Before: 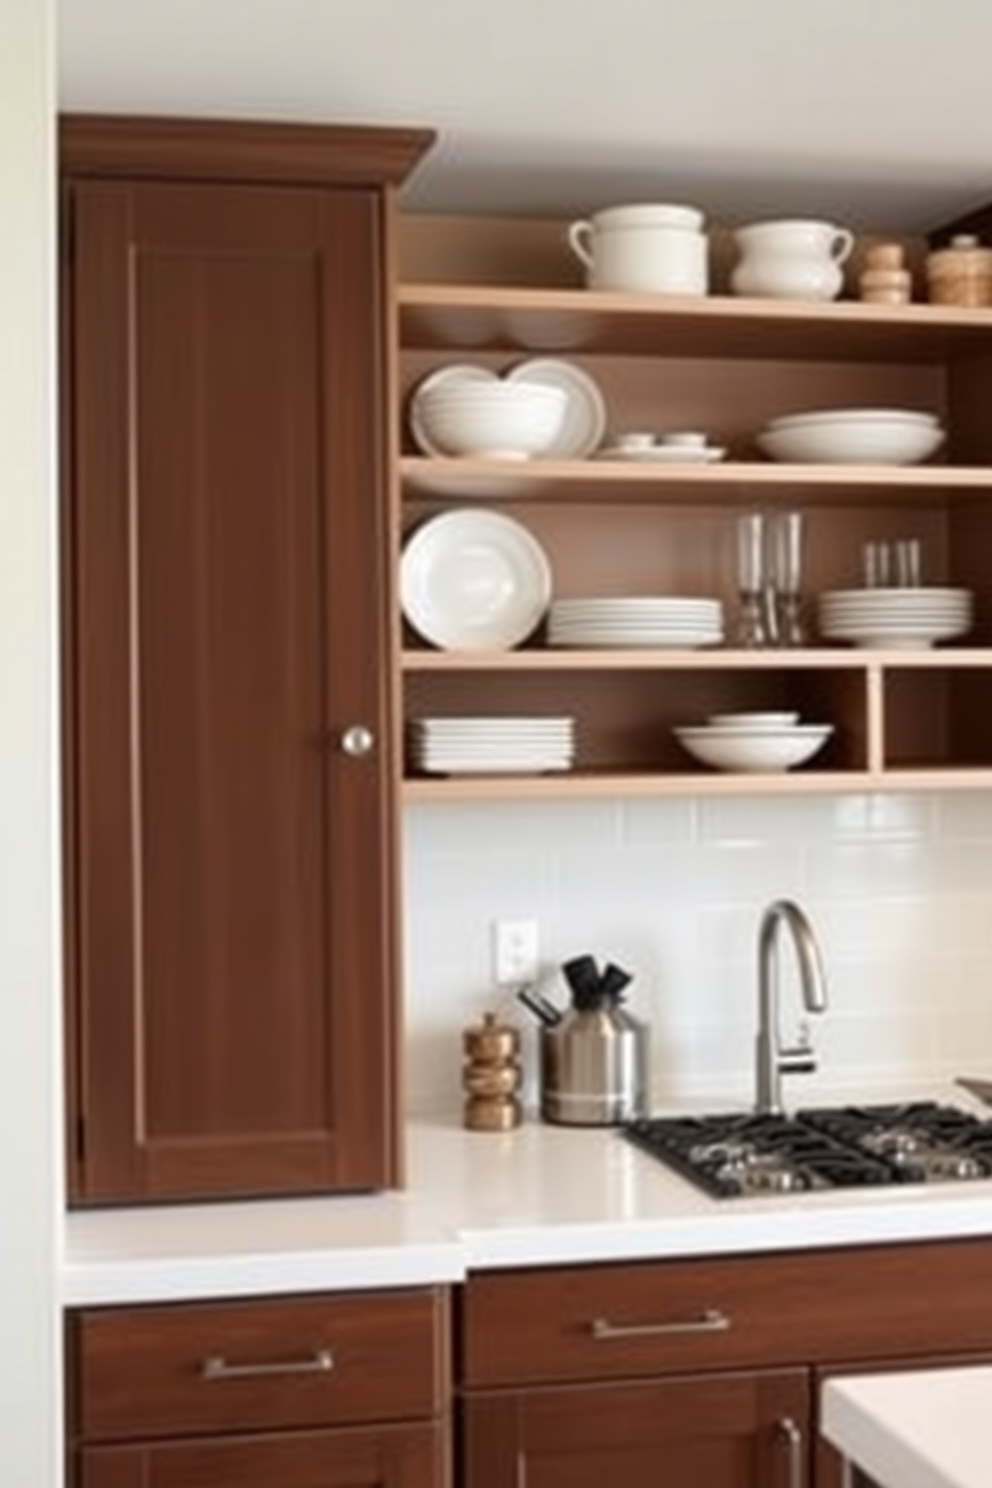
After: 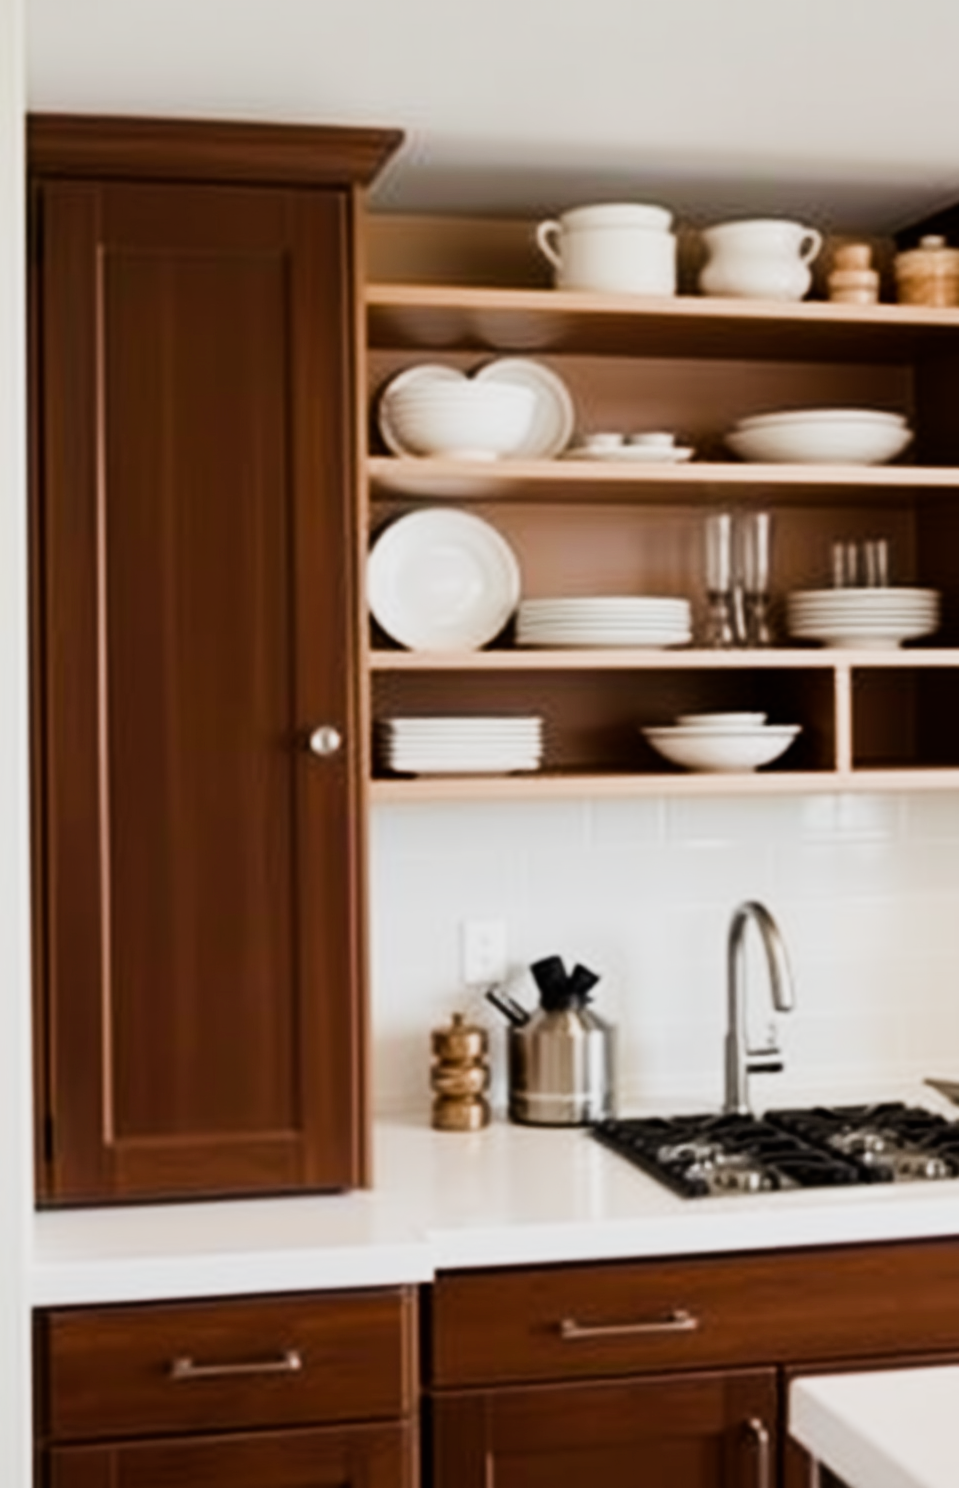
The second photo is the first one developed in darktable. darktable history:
crop and rotate: left 3.238%
sigmoid: contrast 1.8
